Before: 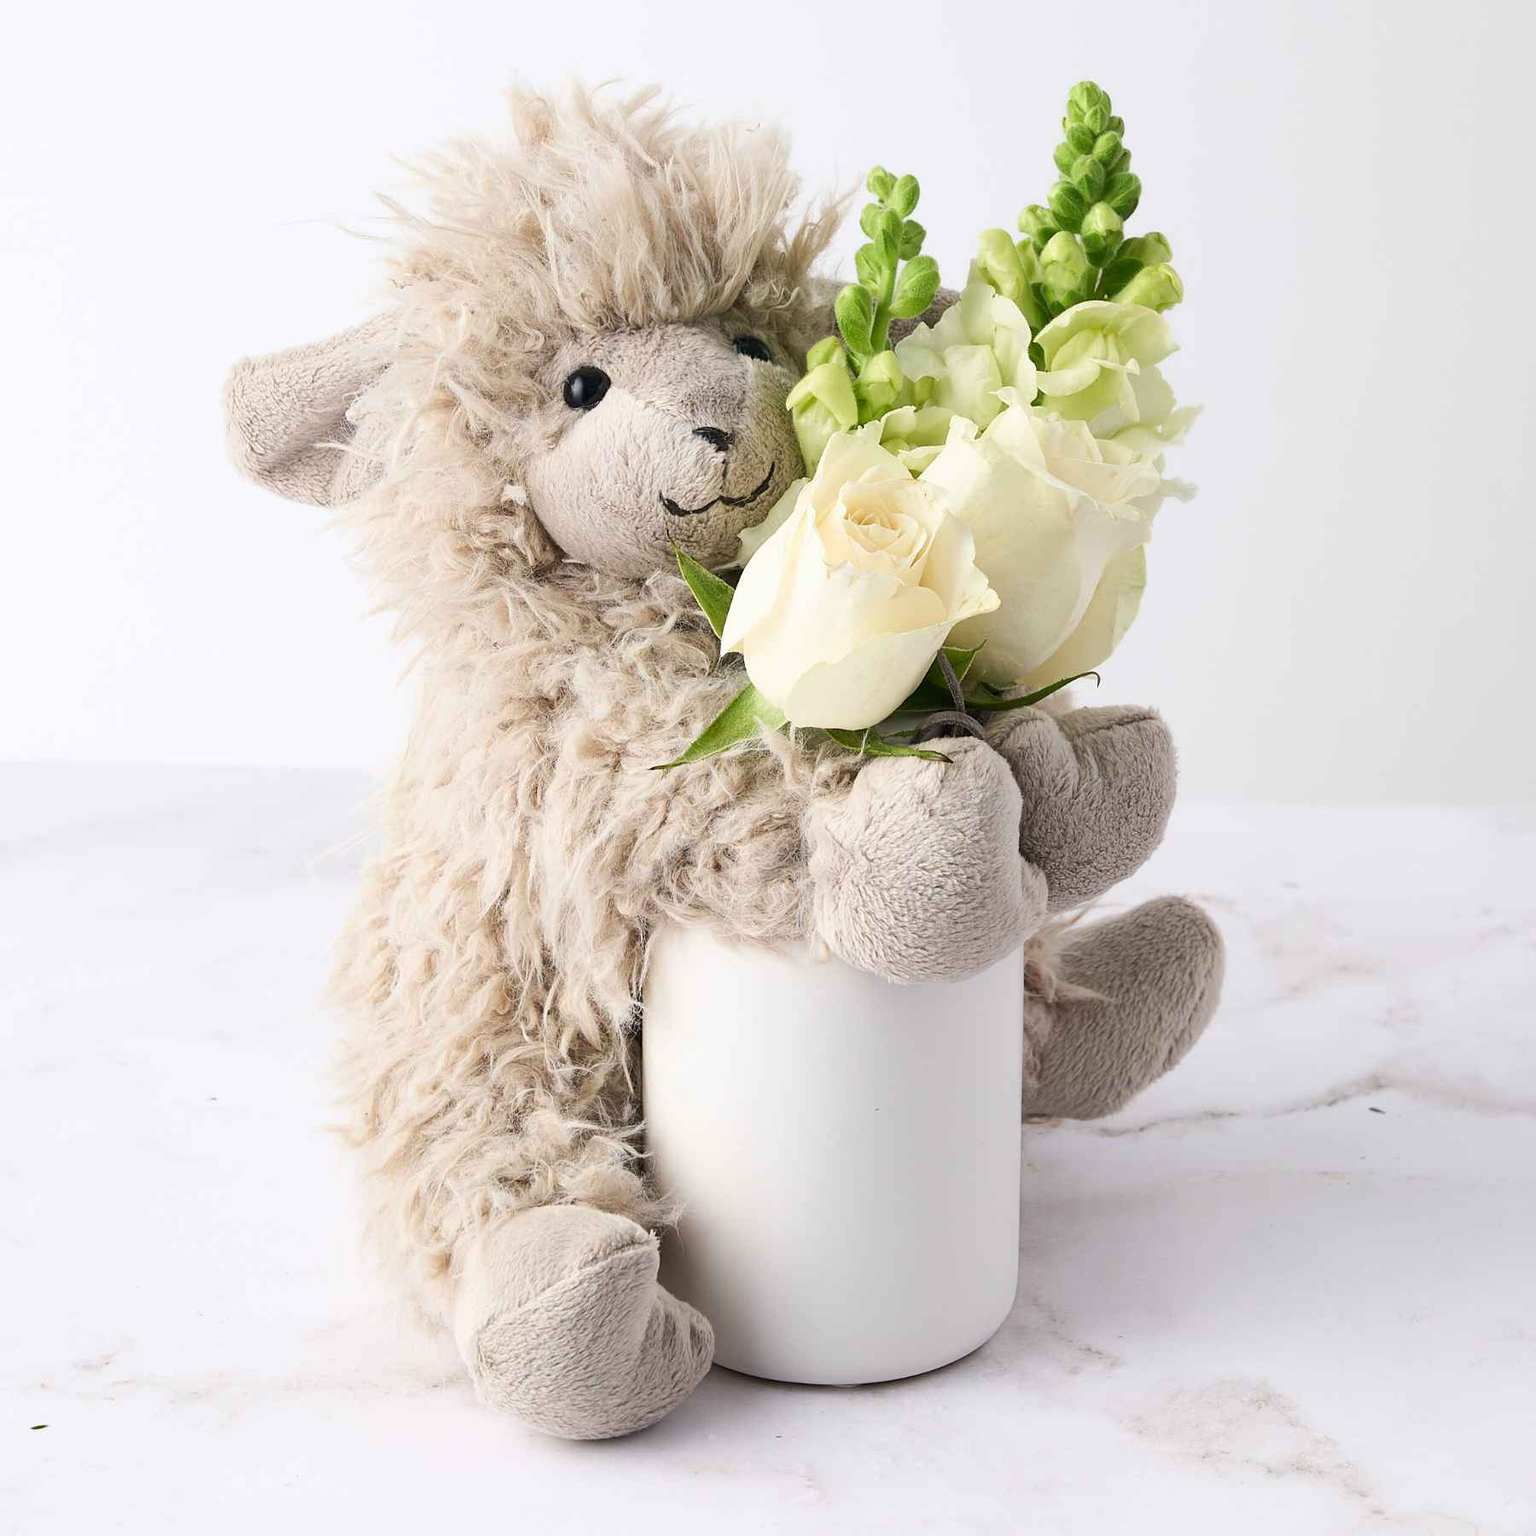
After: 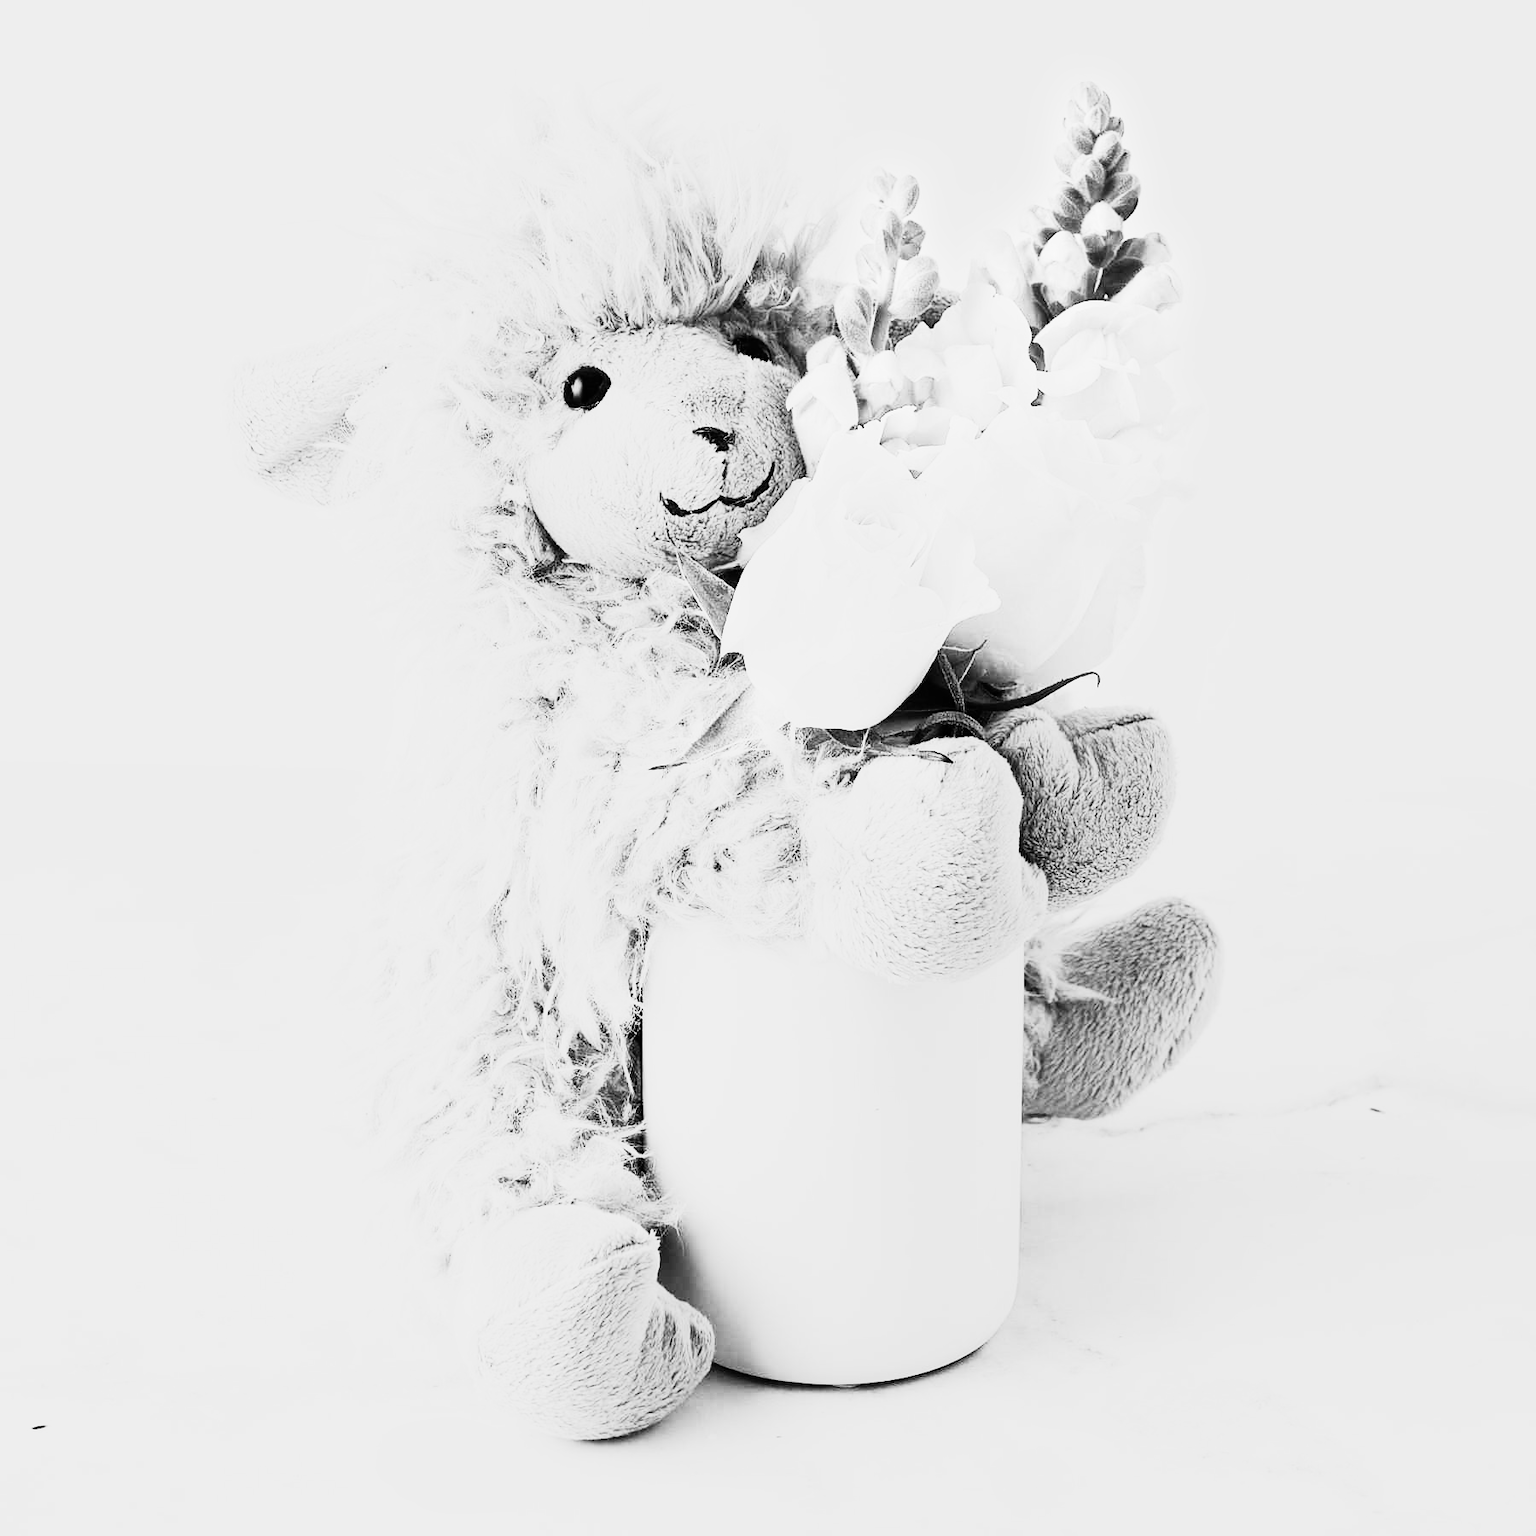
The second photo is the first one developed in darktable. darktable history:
tone equalizer: -8 EV -0.417 EV, -7 EV -0.389 EV, -6 EV -0.333 EV, -5 EV -0.222 EV, -3 EV 0.222 EV, -2 EV 0.333 EV, -1 EV 0.389 EV, +0 EV 0.417 EV, edges refinement/feathering 500, mask exposure compensation -1.57 EV, preserve details no
rgb curve: curves: ch0 [(0, 0) (0.21, 0.15) (0.24, 0.21) (0.5, 0.75) (0.75, 0.96) (0.89, 0.99) (1, 1)]; ch1 [(0, 0.02) (0.21, 0.13) (0.25, 0.2) (0.5, 0.67) (0.75, 0.9) (0.89, 0.97) (1, 1)]; ch2 [(0, 0.02) (0.21, 0.13) (0.25, 0.2) (0.5, 0.67) (0.75, 0.9) (0.89, 0.97) (1, 1)], compensate middle gray true
monochrome: a -92.57, b 58.91
